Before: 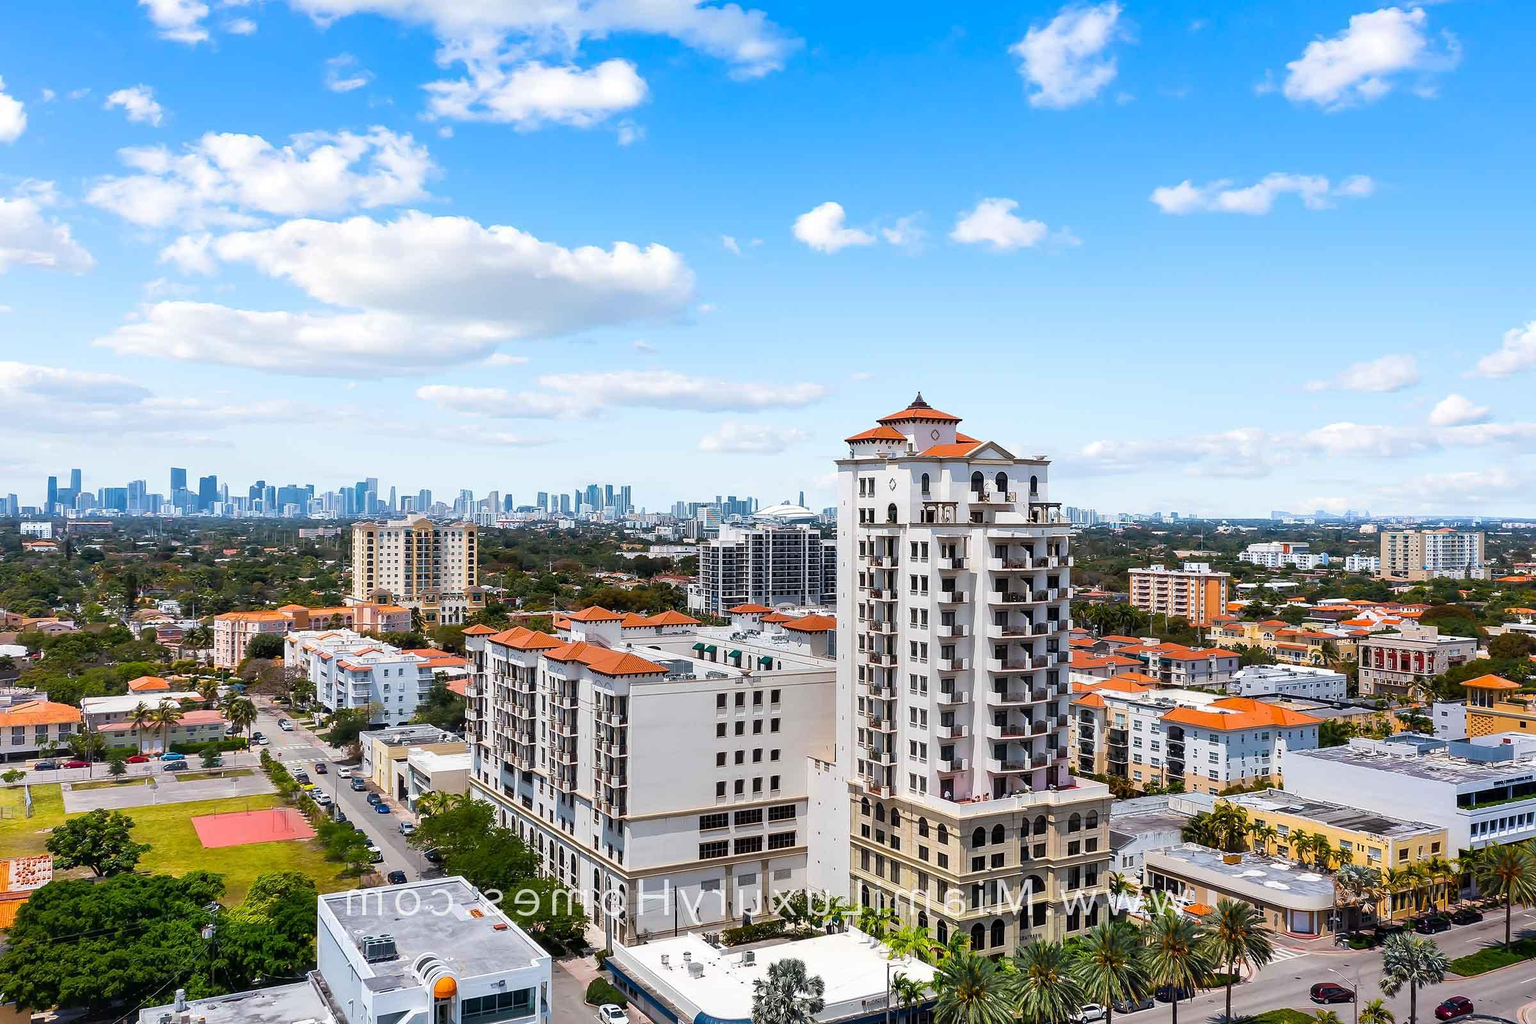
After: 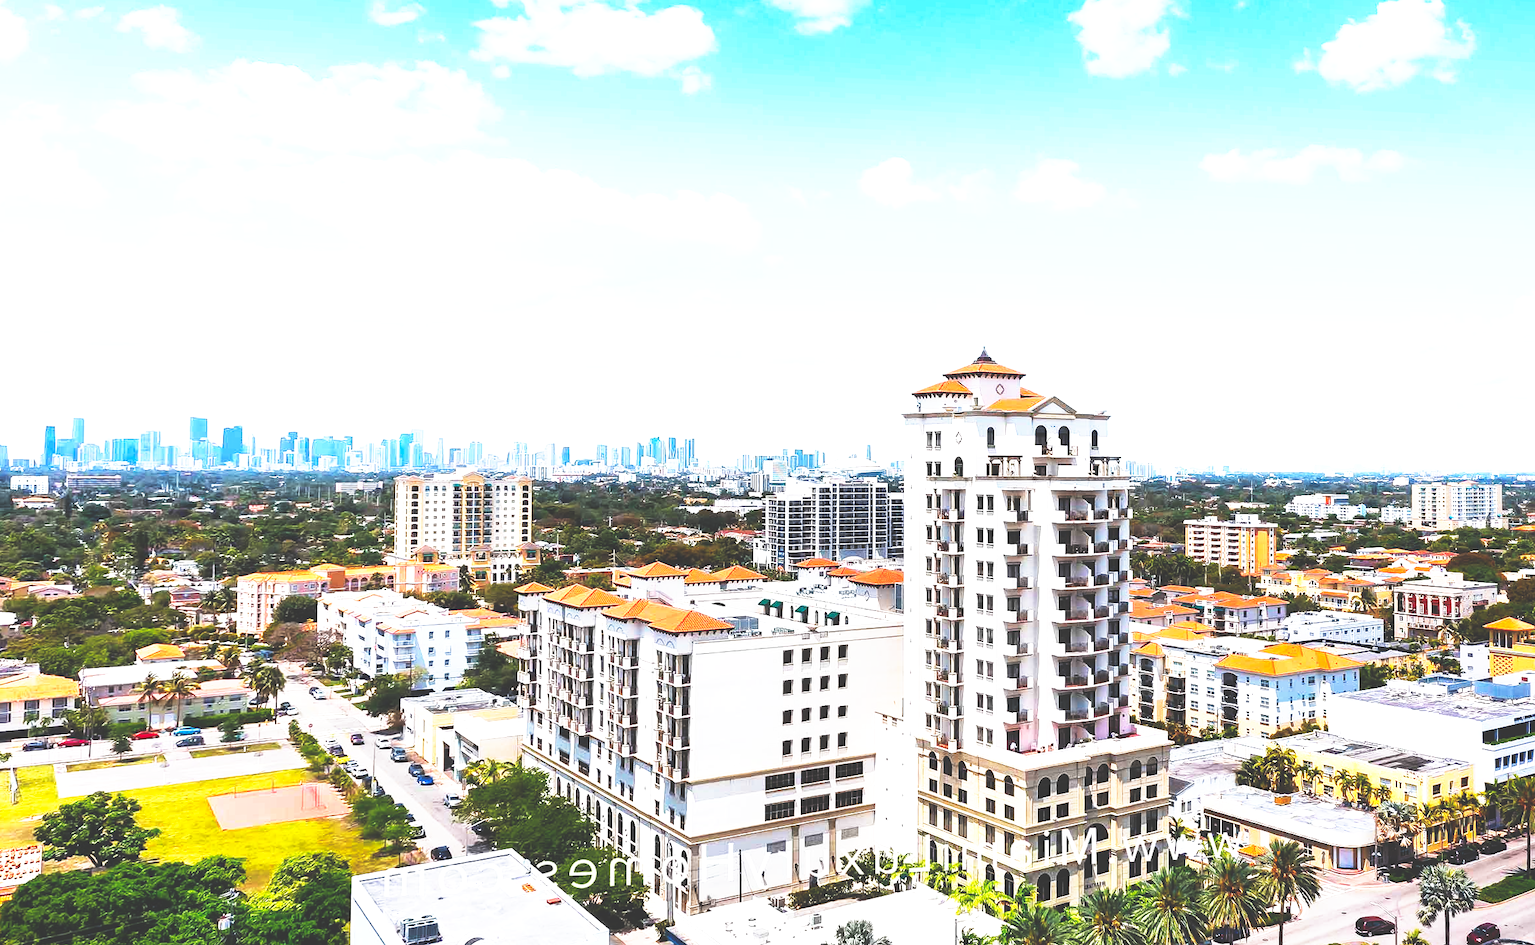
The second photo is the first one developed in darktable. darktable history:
base curve: curves: ch0 [(0, 0.036) (0.007, 0.037) (0.604, 0.887) (1, 1)], preserve colors none
rotate and perspective: rotation -0.013°, lens shift (vertical) -0.027, lens shift (horizontal) 0.178, crop left 0.016, crop right 0.989, crop top 0.082, crop bottom 0.918
exposure: black level correction 0, exposure 0.9 EV, compensate highlight preservation false
contrast equalizer: y [[0.5, 0.5, 0.478, 0.5, 0.5, 0.5], [0.5 ×6], [0.5 ×6], [0 ×6], [0 ×6]]
